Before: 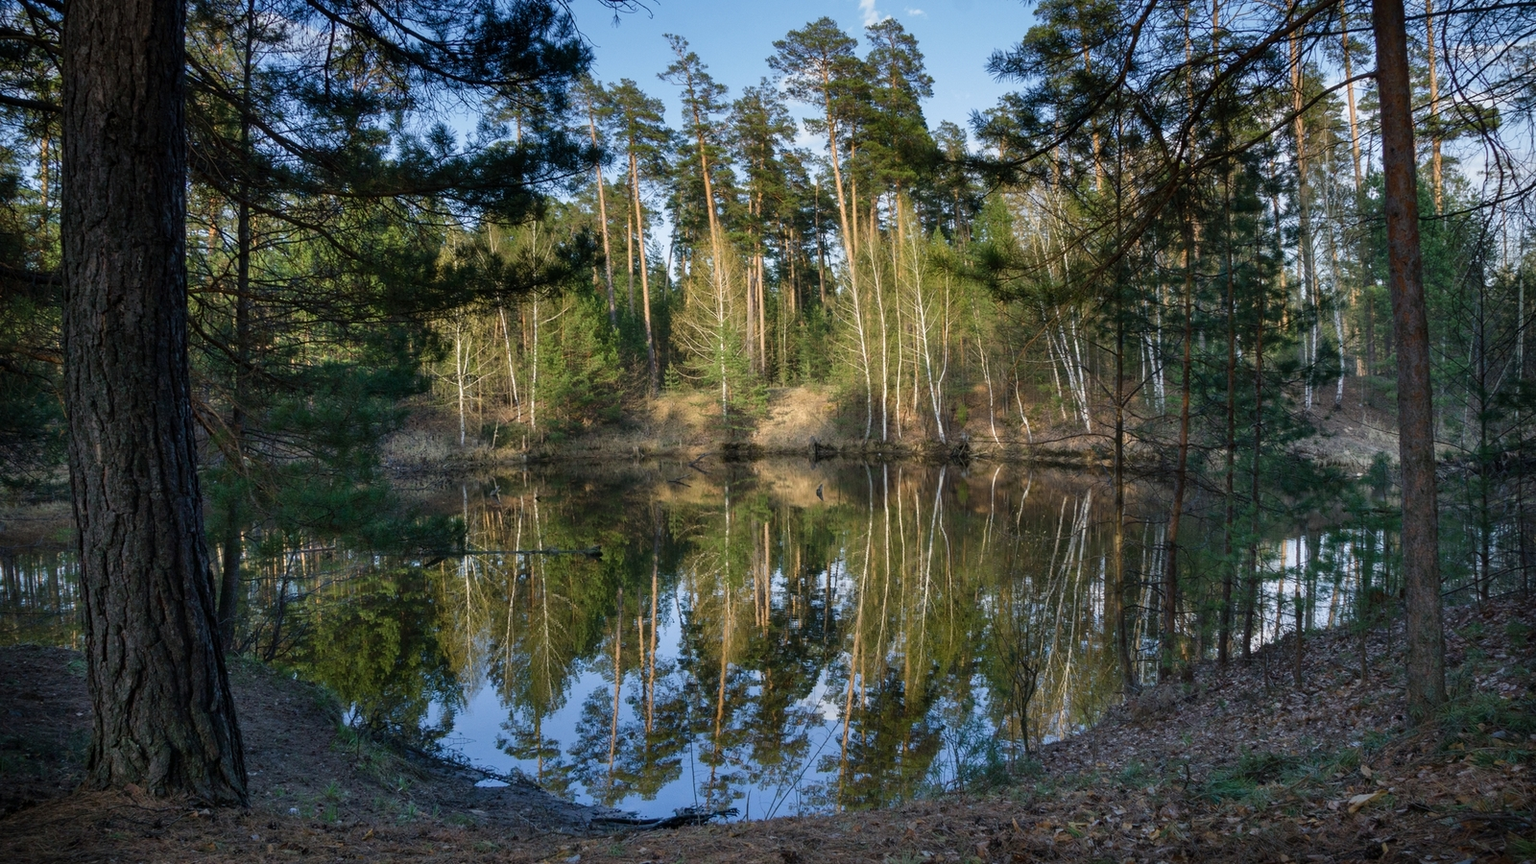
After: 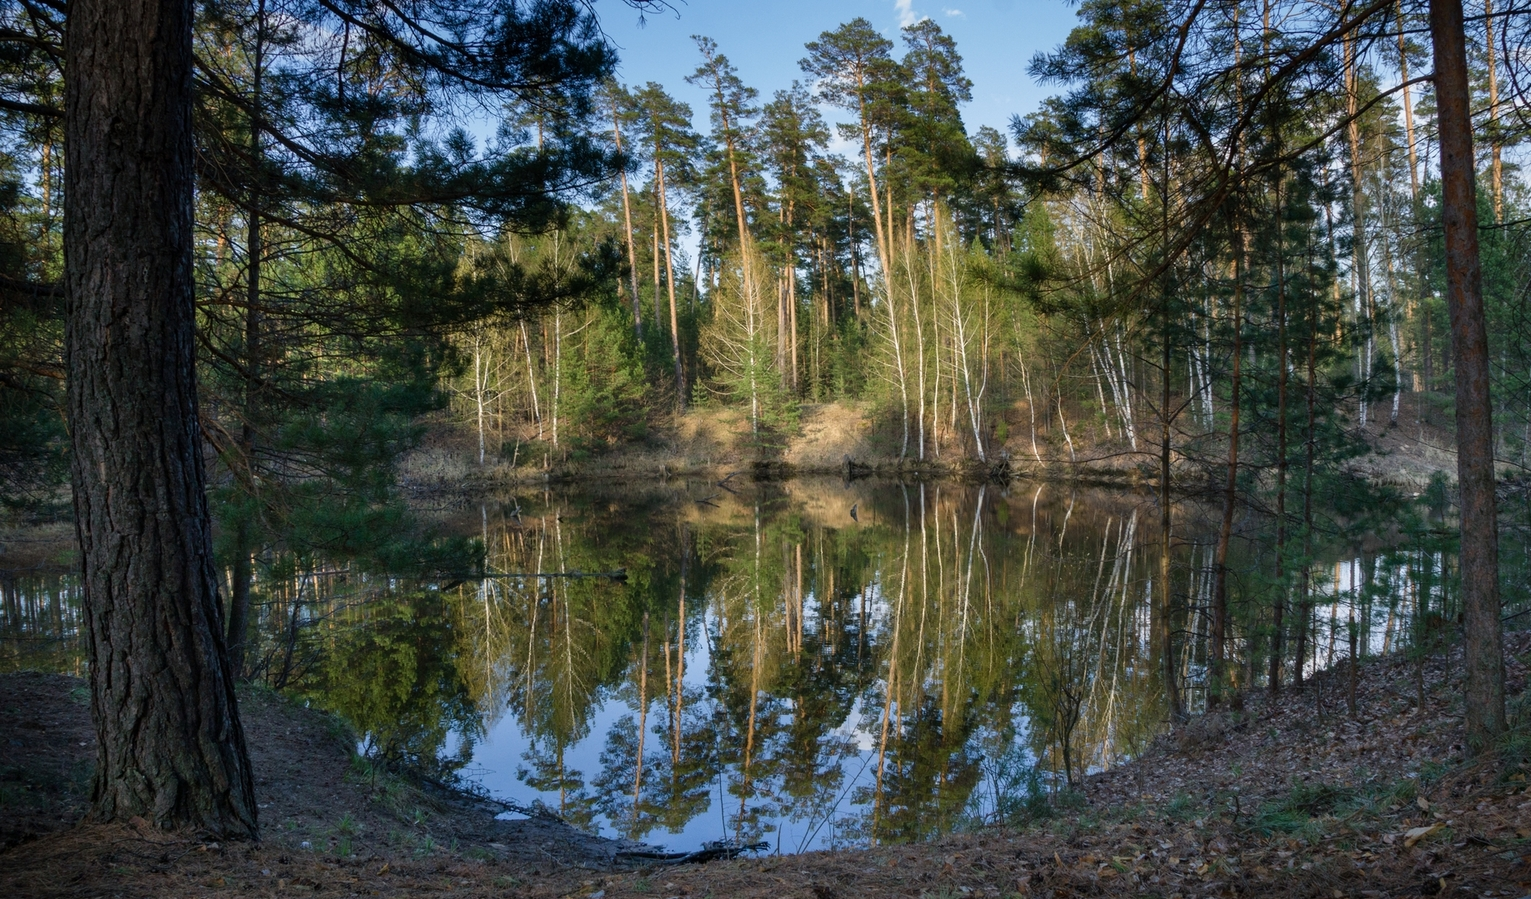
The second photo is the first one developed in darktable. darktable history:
crop: right 4.298%, bottom 0.026%
